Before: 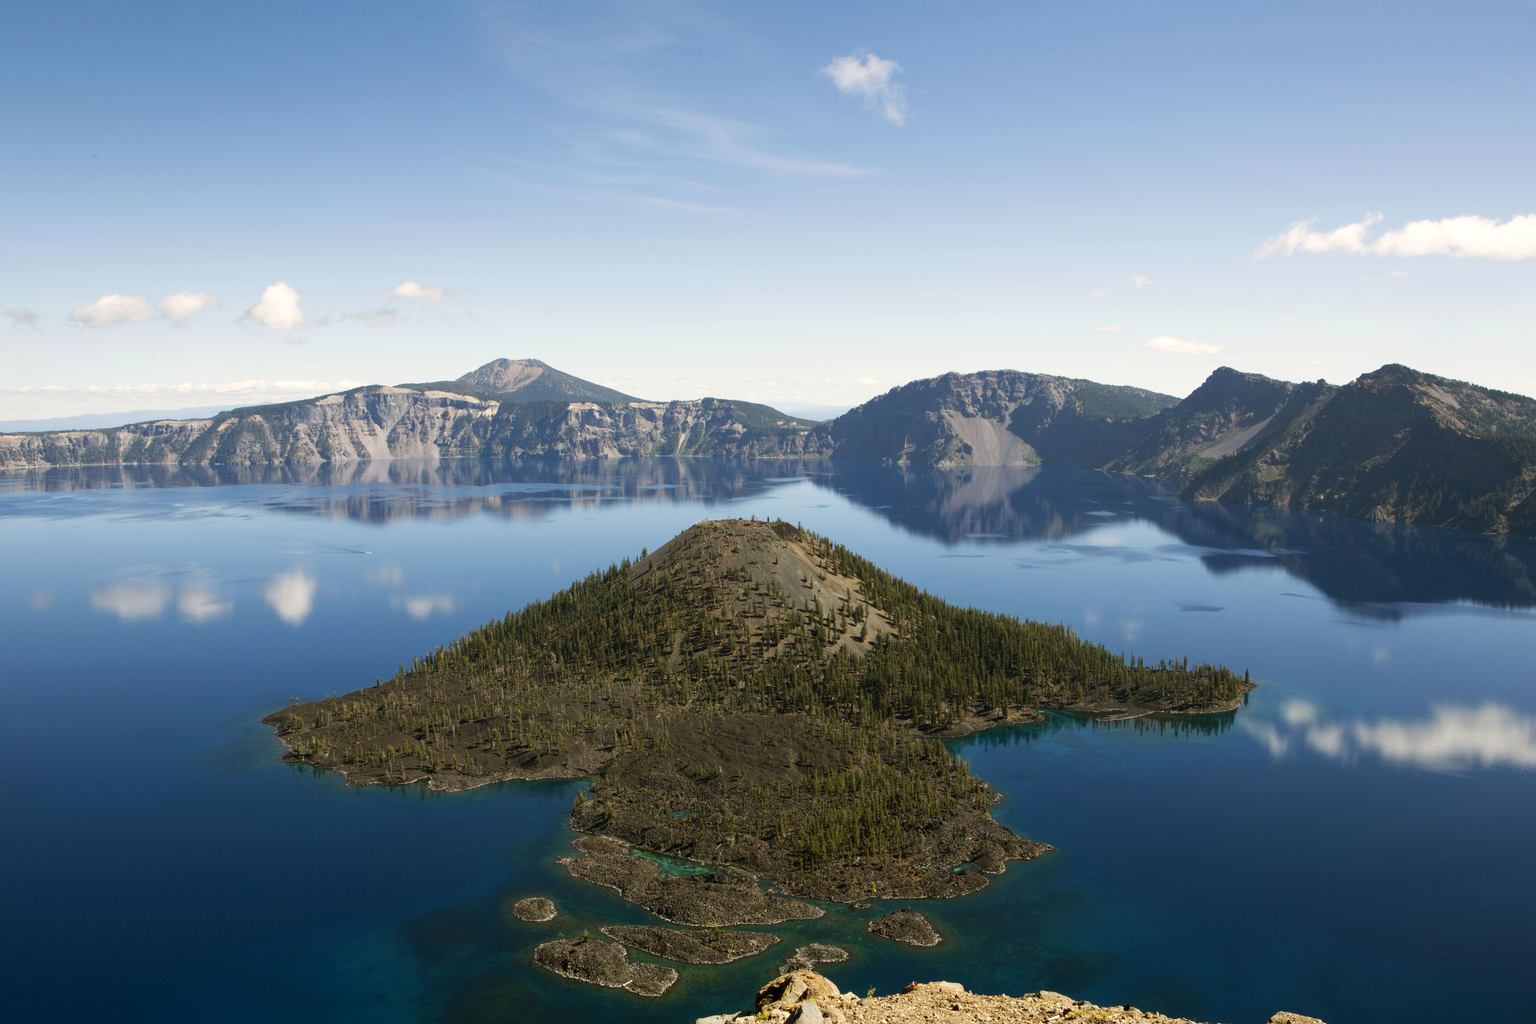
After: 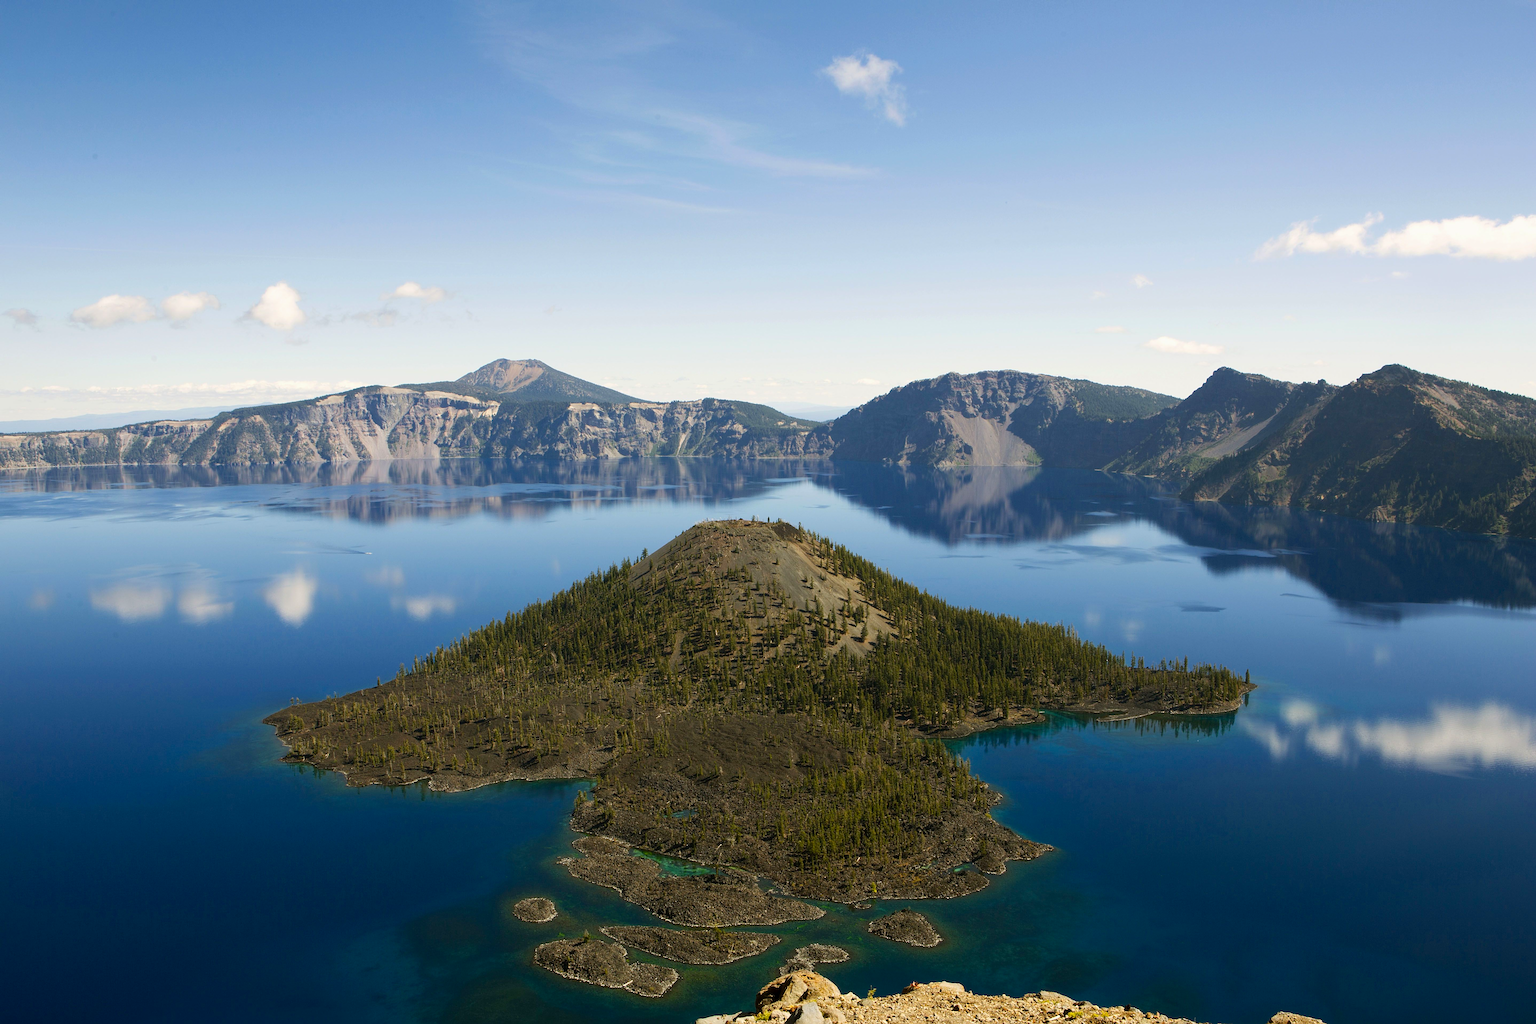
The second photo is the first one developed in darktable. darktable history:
sharpen: radius 2.529, amount 0.323
color balance rgb: linear chroma grading › shadows -8%, linear chroma grading › global chroma 10%, perceptual saturation grading › global saturation 2%, perceptual saturation grading › highlights -2%, perceptual saturation grading › mid-tones 4%, perceptual saturation grading › shadows 8%, perceptual brilliance grading › global brilliance 2%, perceptual brilliance grading › highlights -4%, global vibrance 16%, saturation formula JzAzBz (2021)
